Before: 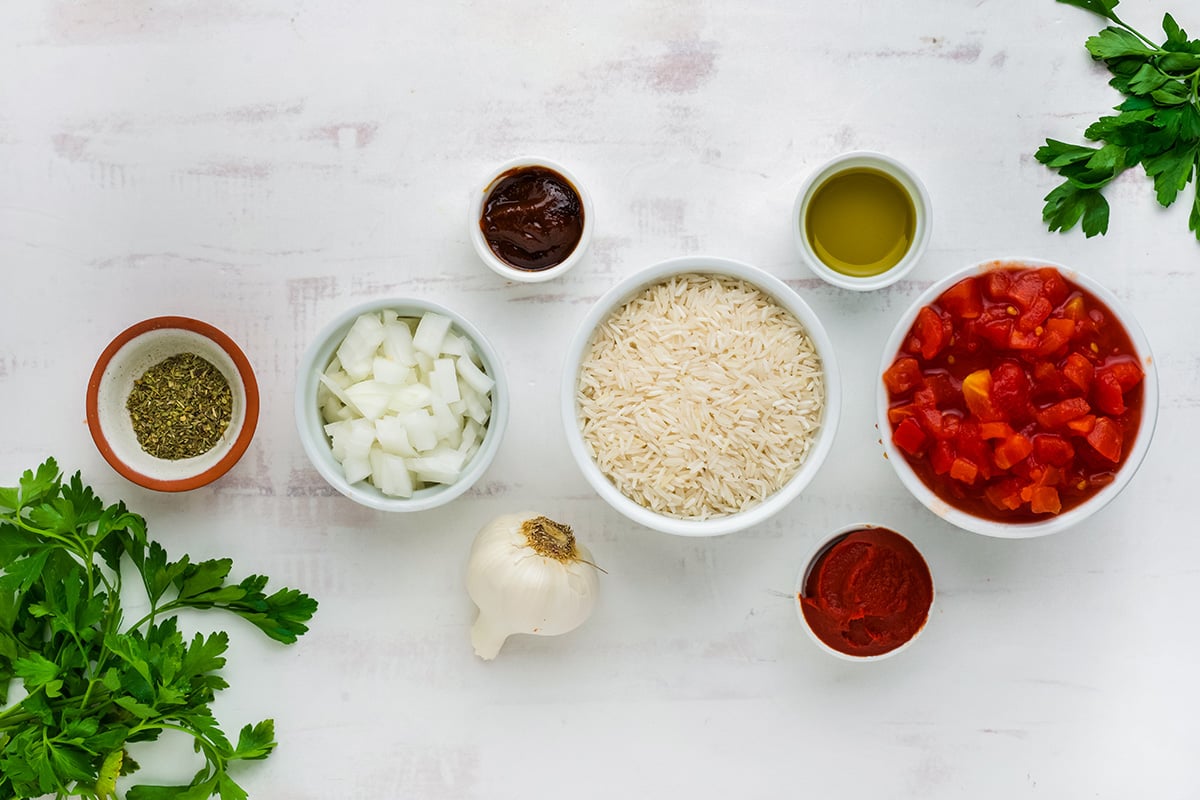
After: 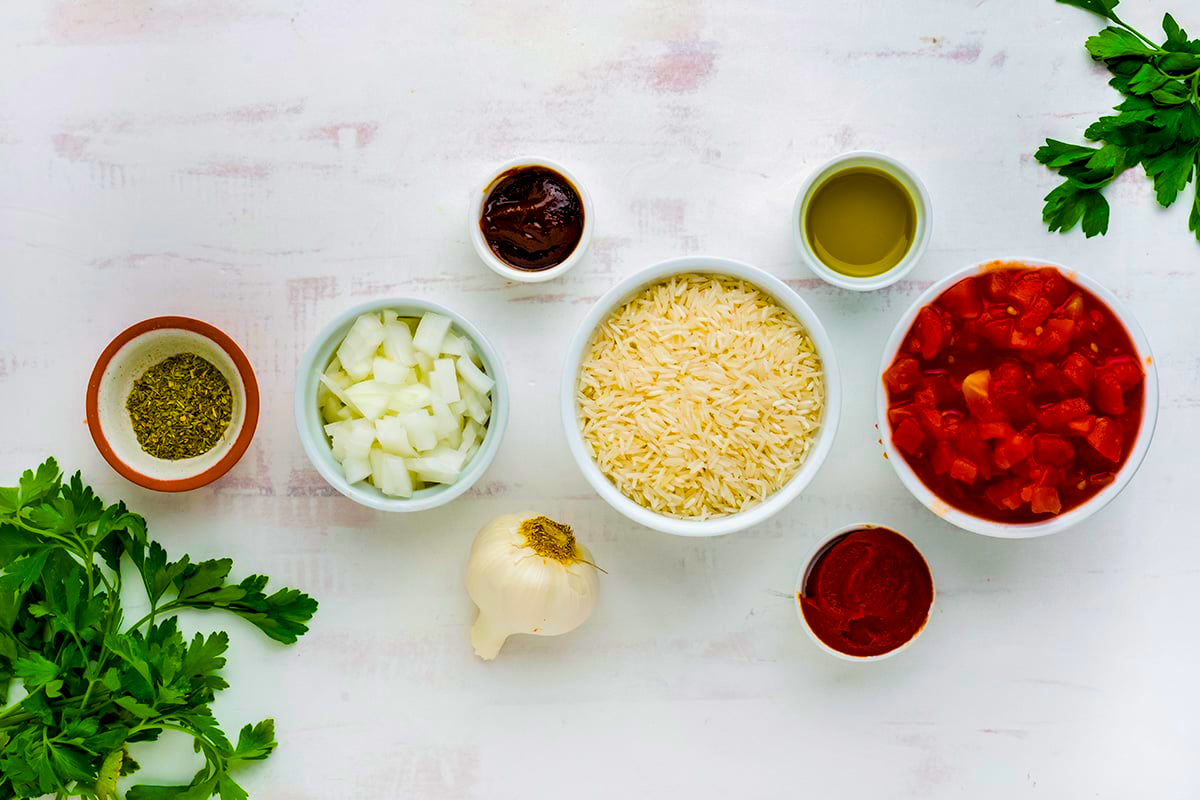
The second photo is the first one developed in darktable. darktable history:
color balance rgb: shadows lift › chroma 2.959%, shadows lift › hue 279.24°, global offset › hue 168.91°, linear chroma grading › global chroma 24.561%, perceptual saturation grading › global saturation 61.082%, perceptual saturation grading › highlights 19.693%, perceptual saturation grading › shadows -49.418%
exposure: black level correction 0.009, exposure 0.016 EV, compensate highlight preservation false
